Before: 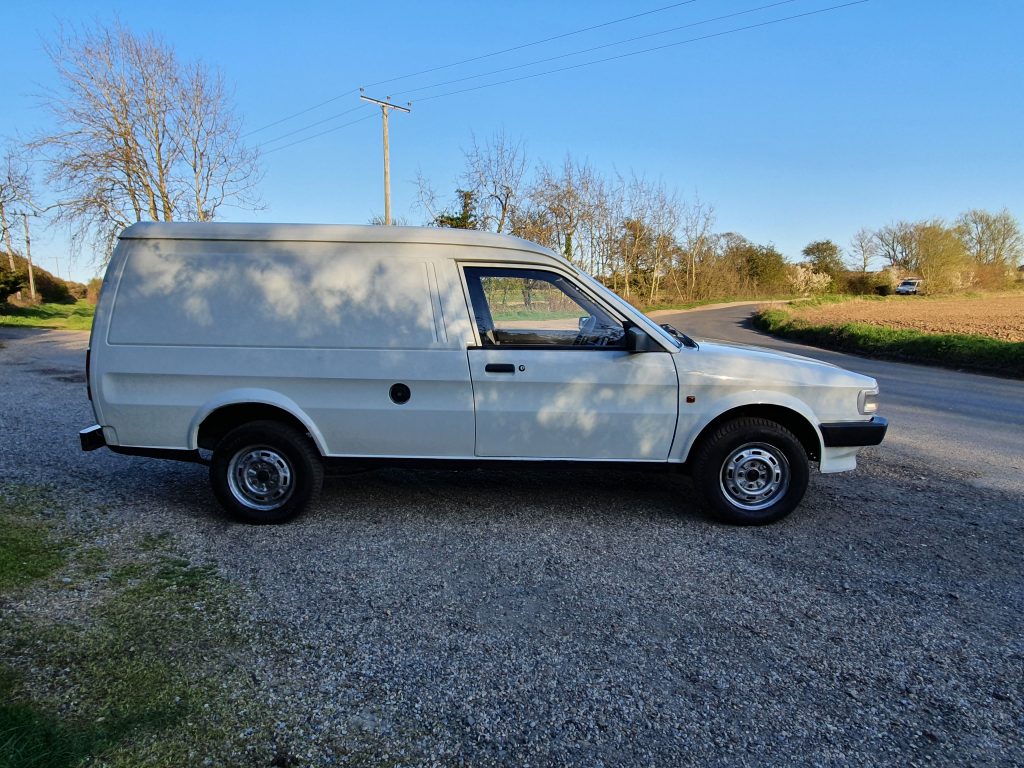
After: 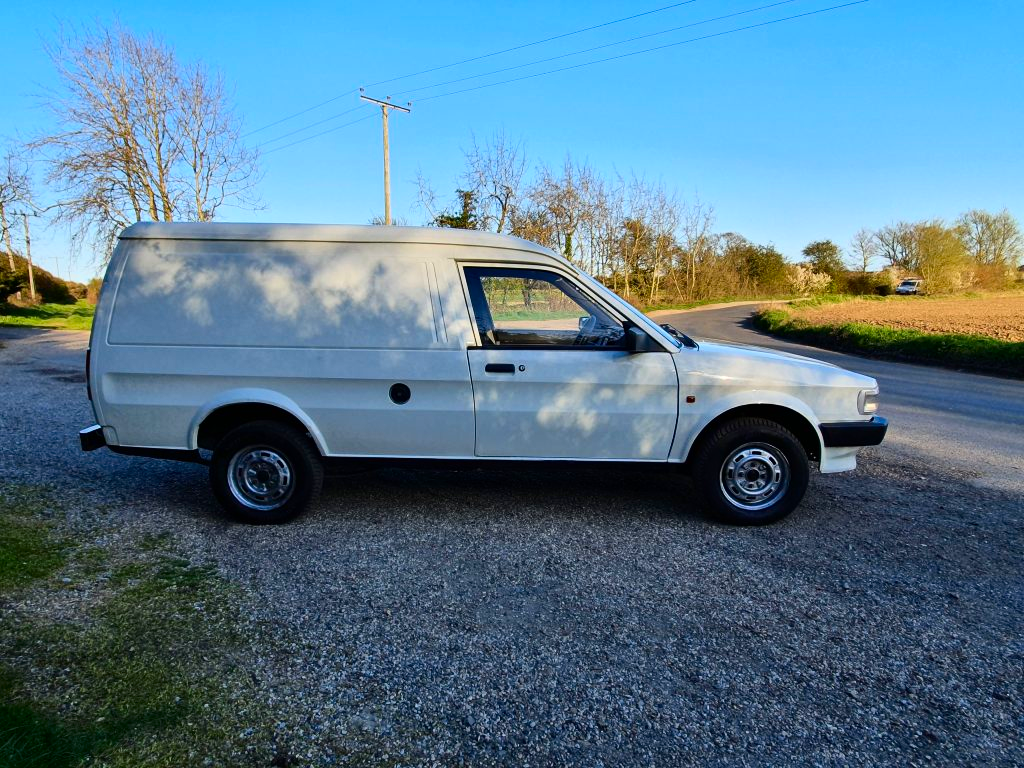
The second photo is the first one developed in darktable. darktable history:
contrast brightness saturation: contrast 0.172, saturation 0.299
